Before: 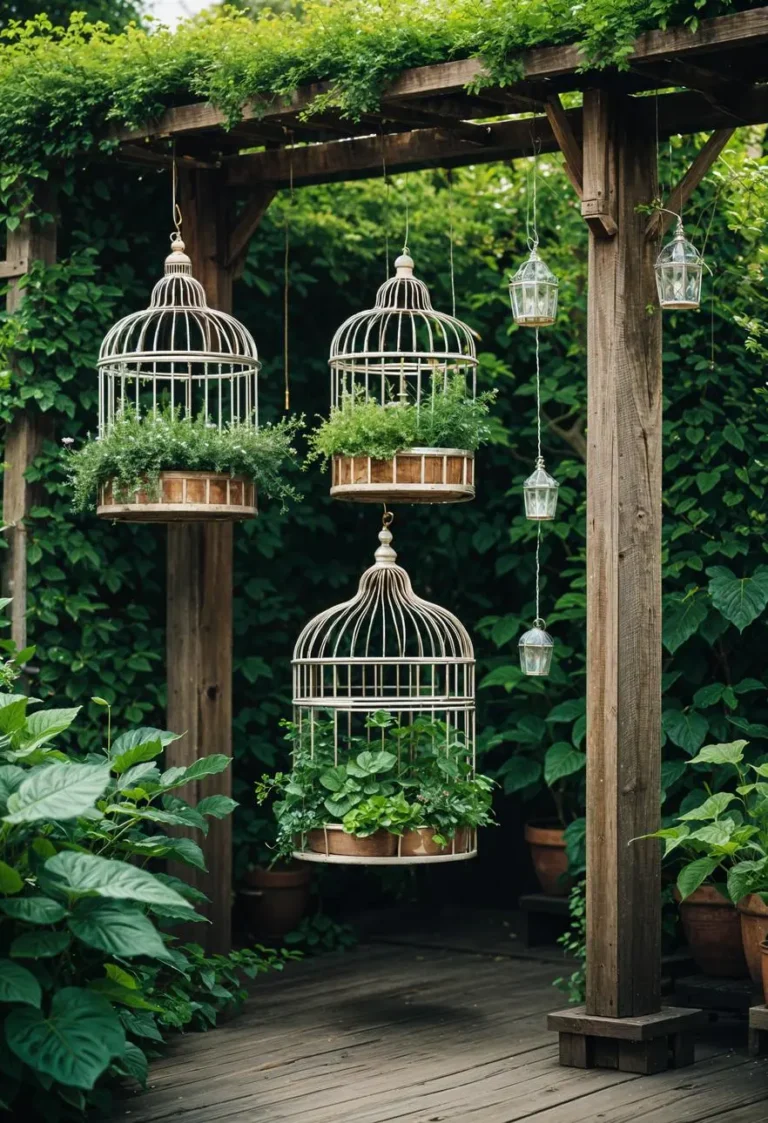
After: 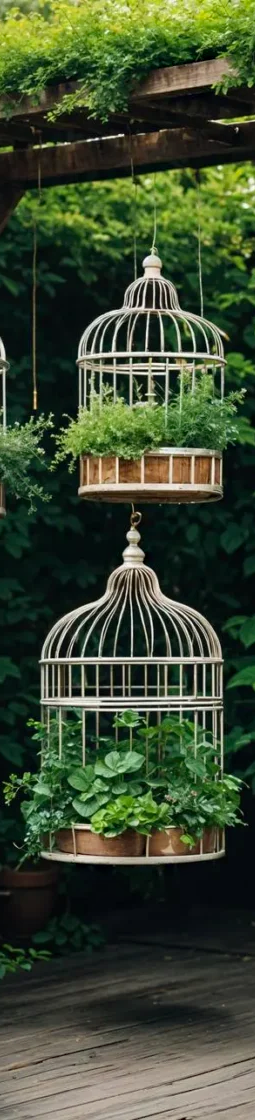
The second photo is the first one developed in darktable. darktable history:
haze removal: compatibility mode true, adaptive false
crop: left 32.917%, right 33.601%
